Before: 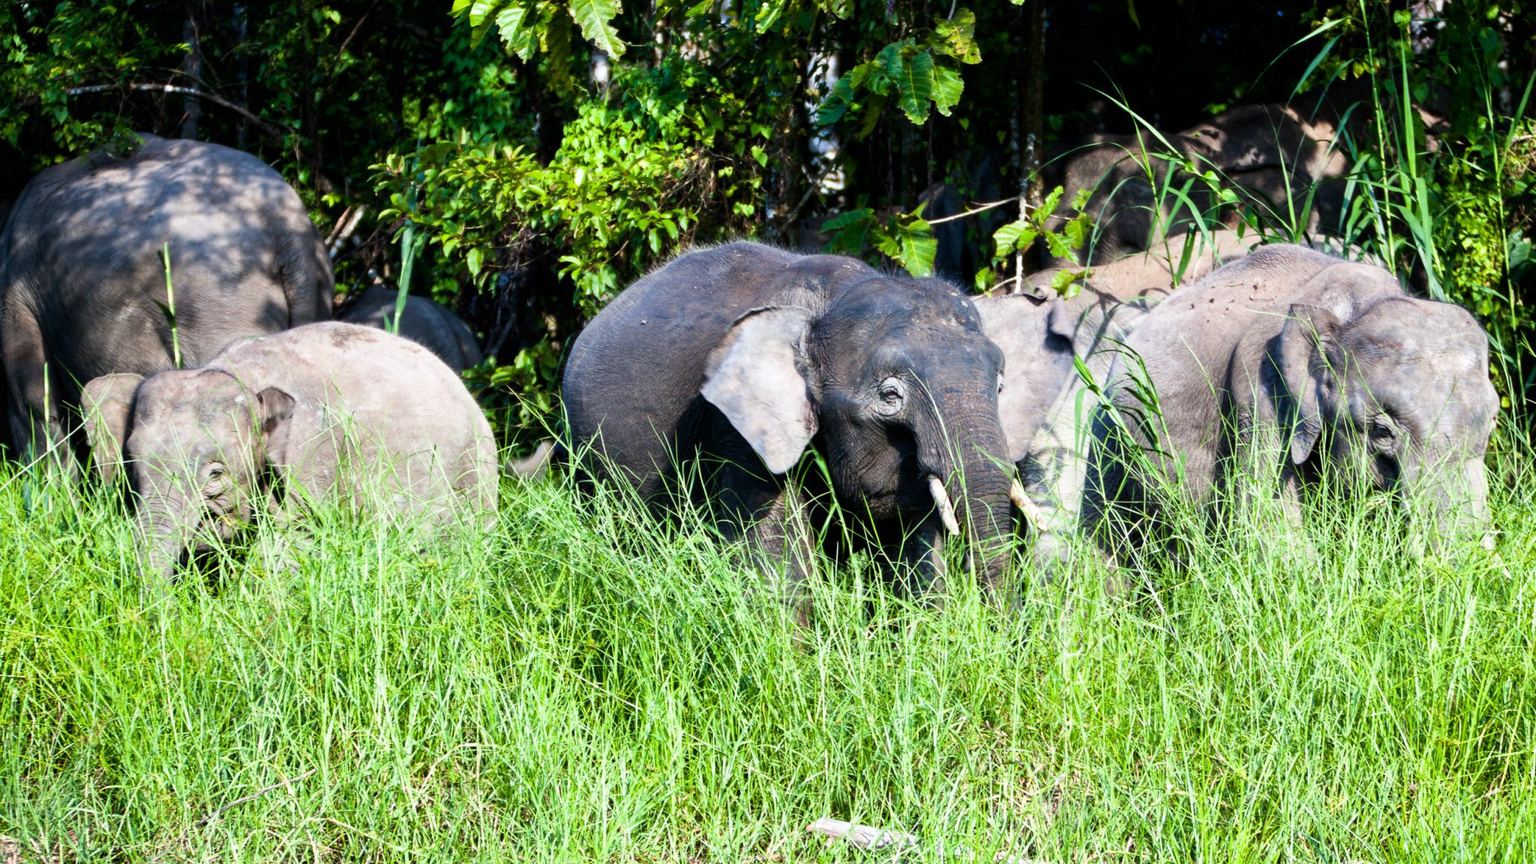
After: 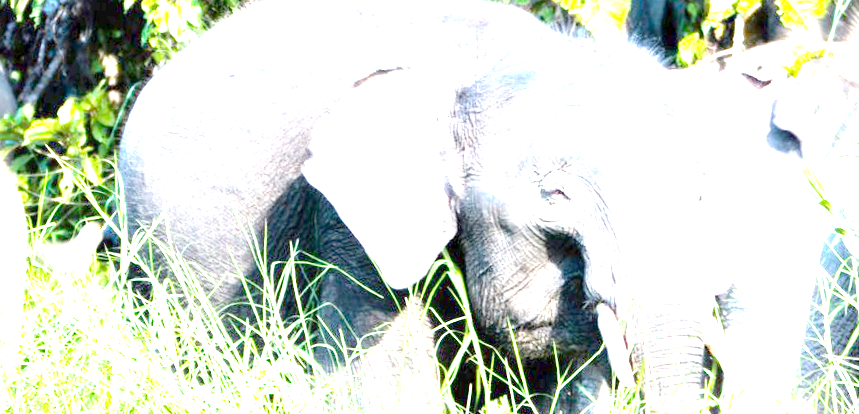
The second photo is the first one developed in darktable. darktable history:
crop: left 31.751%, top 32.172%, right 27.8%, bottom 35.83%
white balance: emerald 1
tone equalizer "contrast tone curve: medium": -8 EV -0.75 EV, -7 EV -0.7 EV, -6 EV -0.6 EV, -5 EV -0.4 EV, -3 EV 0.4 EV, -2 EV 0.6 EV, -1 EV 0.7 EV, +0 EV 0.75 EV, edges refinement/feathering 500, mask exposure compensation -1.57 EV, preserve details no
exposure: exposure 0.921 EV
rotate and perspective: rotation 4.1°, automatic cropping off
